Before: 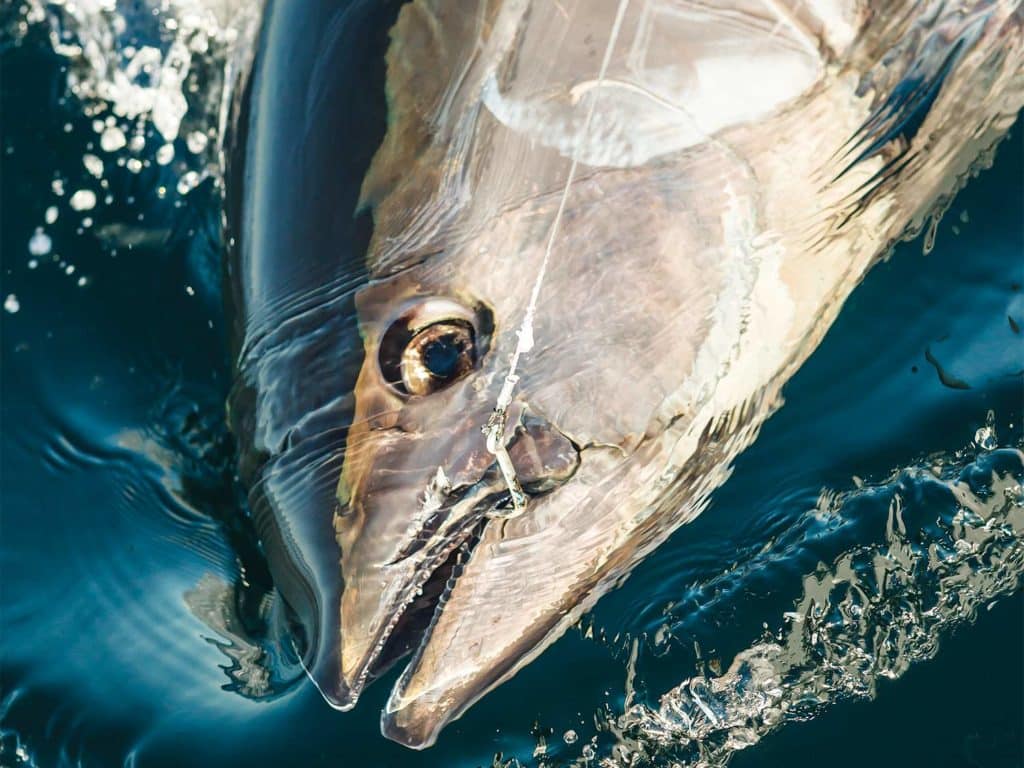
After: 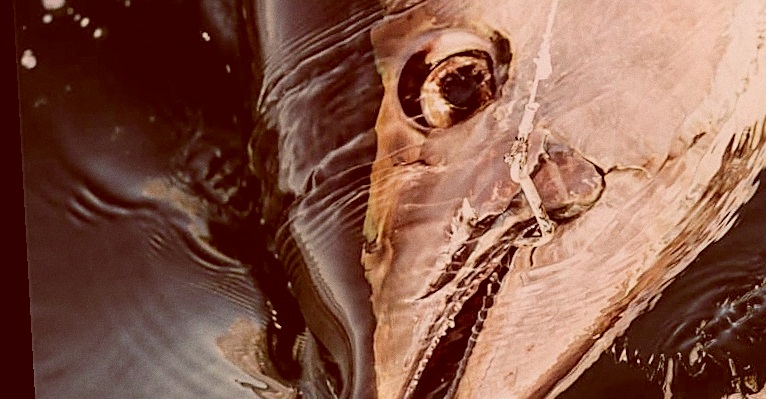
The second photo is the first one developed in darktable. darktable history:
sharpen: on, module defaults
crop: top 36.498%, right 27.964%, bottom 14.995%
filmic rgb: black relative exposure -7.65 EV, white relative exposure 4.56 EV, hardness 3.61
rotate and perspective: rotation -3.18°, automatic cropping off
shadows and highlights: shadows -23.08, highlights 46.15, soften with gaussian
color correction: highlights a* 9.03, highlights b* 8.71, shadows a* 40, shadows b* 40, saturation 0.8
grain: coarseness 7.08 ISO, strength 21.67%, mid-tones bias 59.58%
